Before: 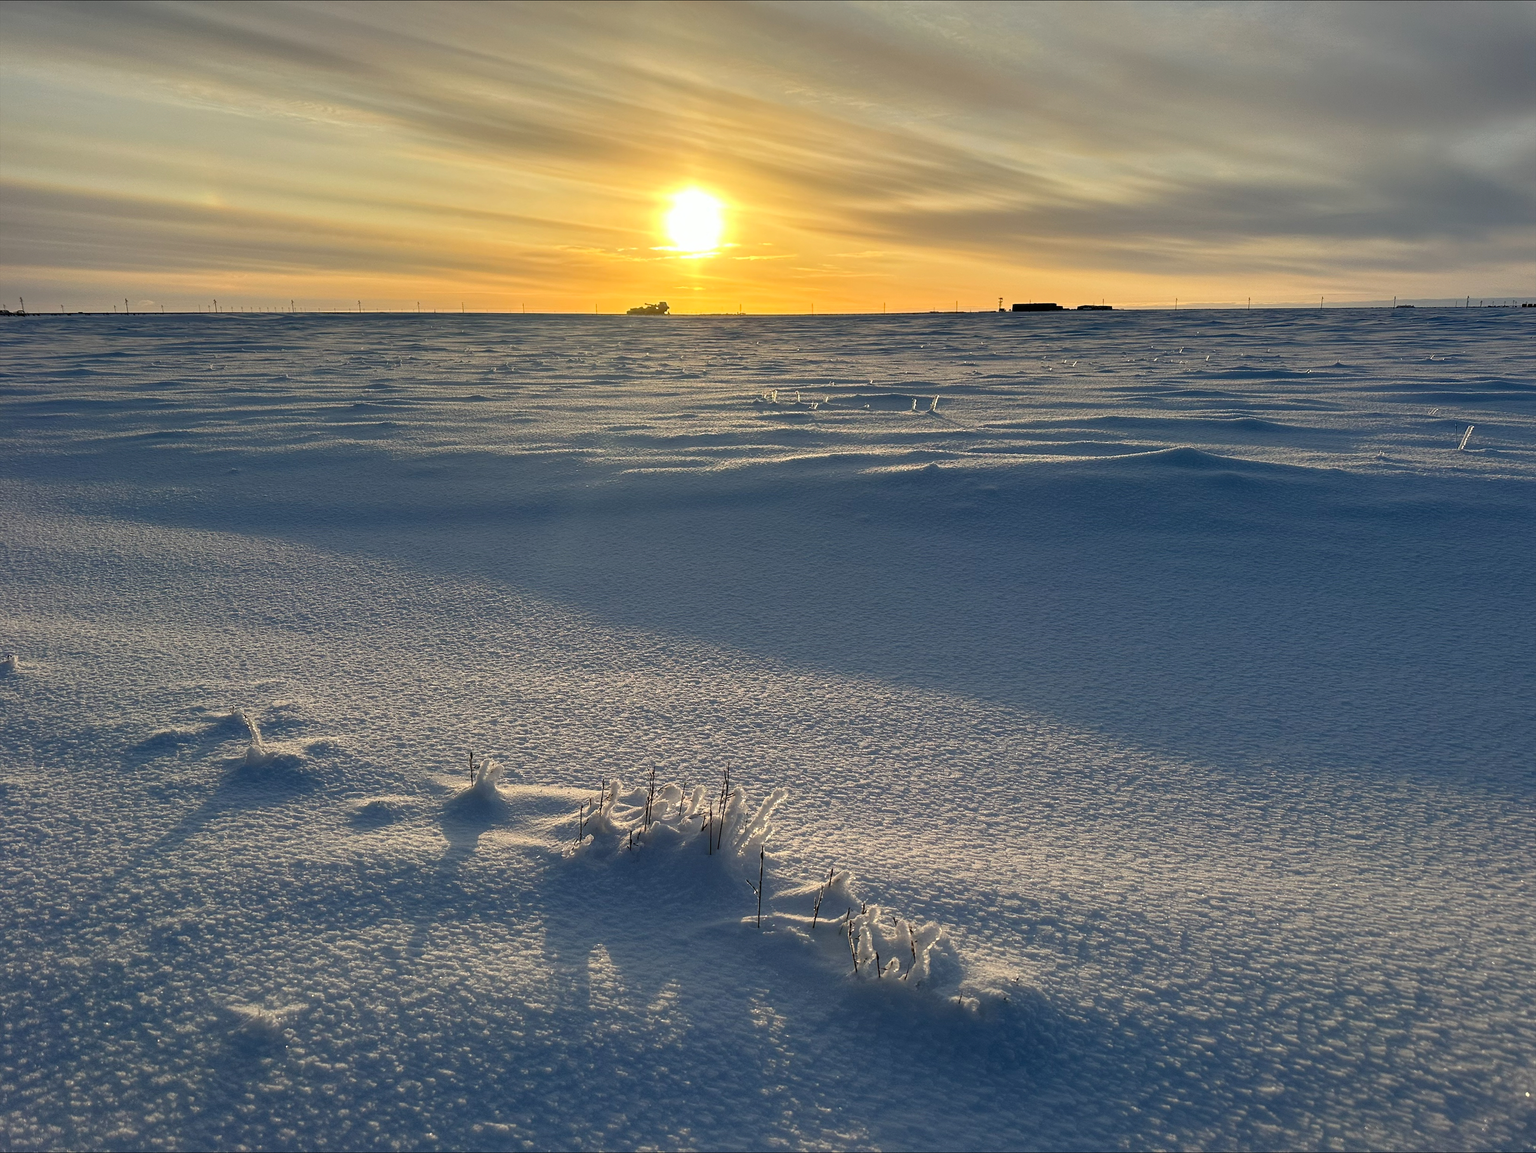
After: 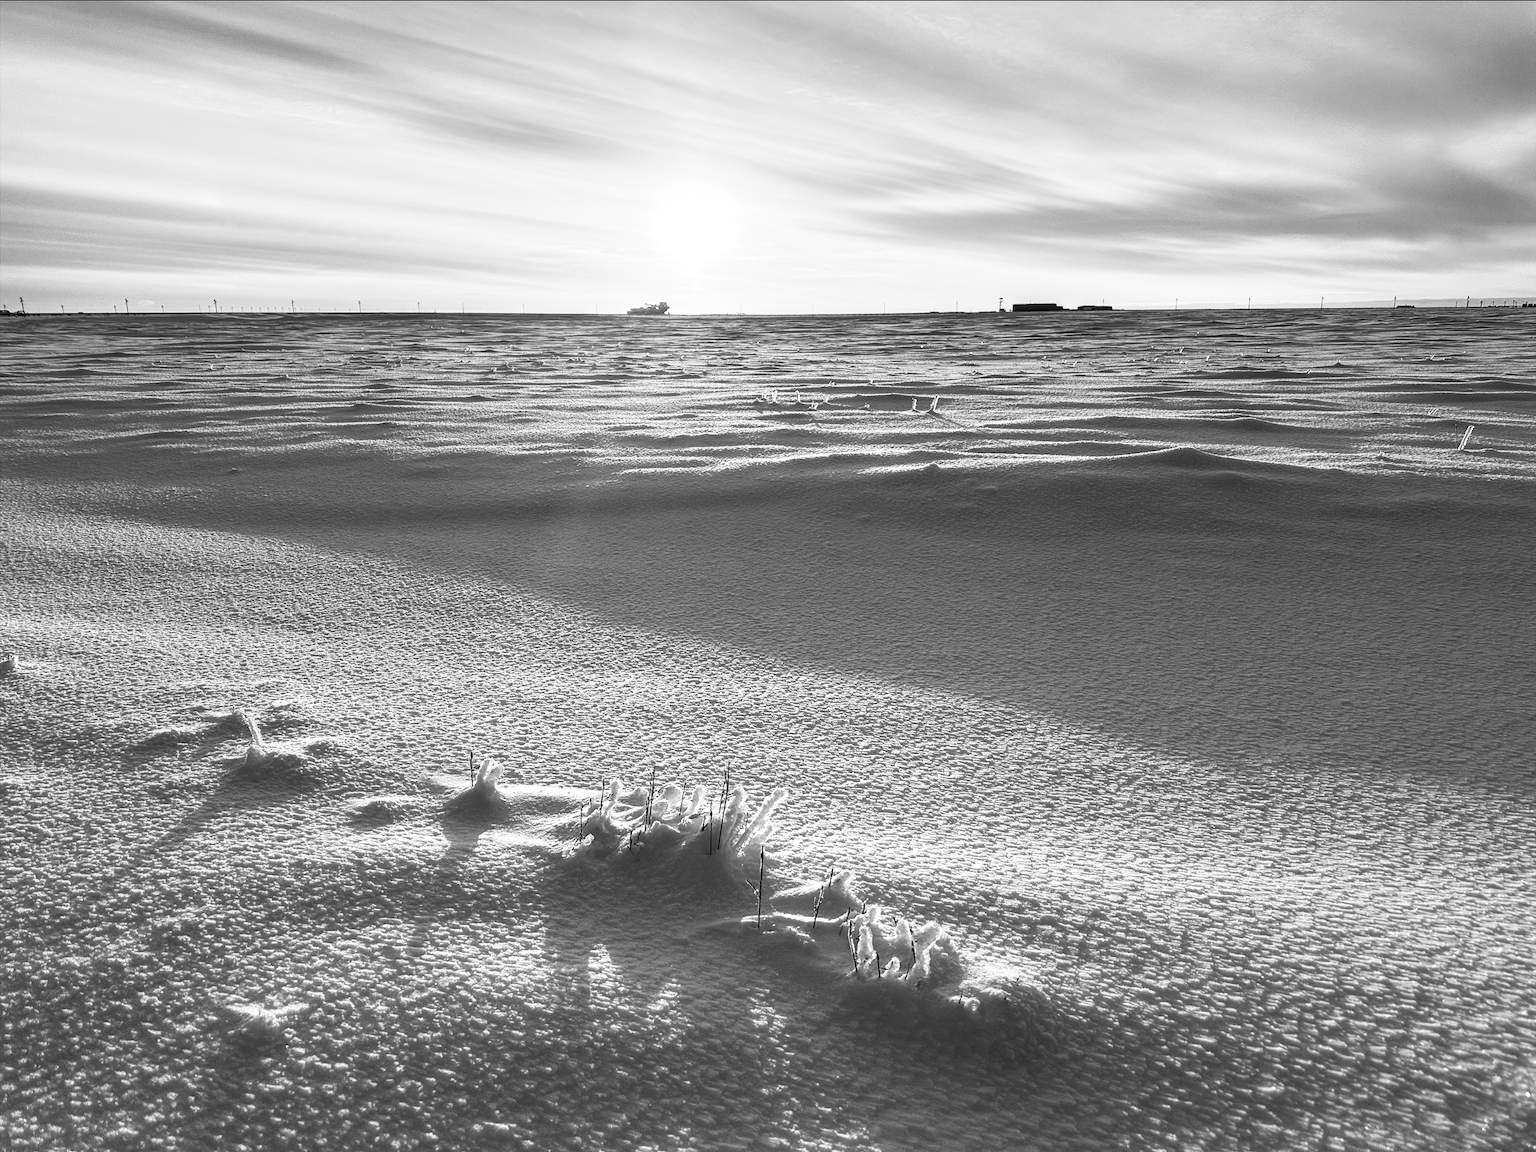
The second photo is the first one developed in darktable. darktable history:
exposure: compensate highlight preservation false
local contrast: on, module defaults
contrast brightness saturation: contrast 0.53, brightness 0.47, saturation -1
